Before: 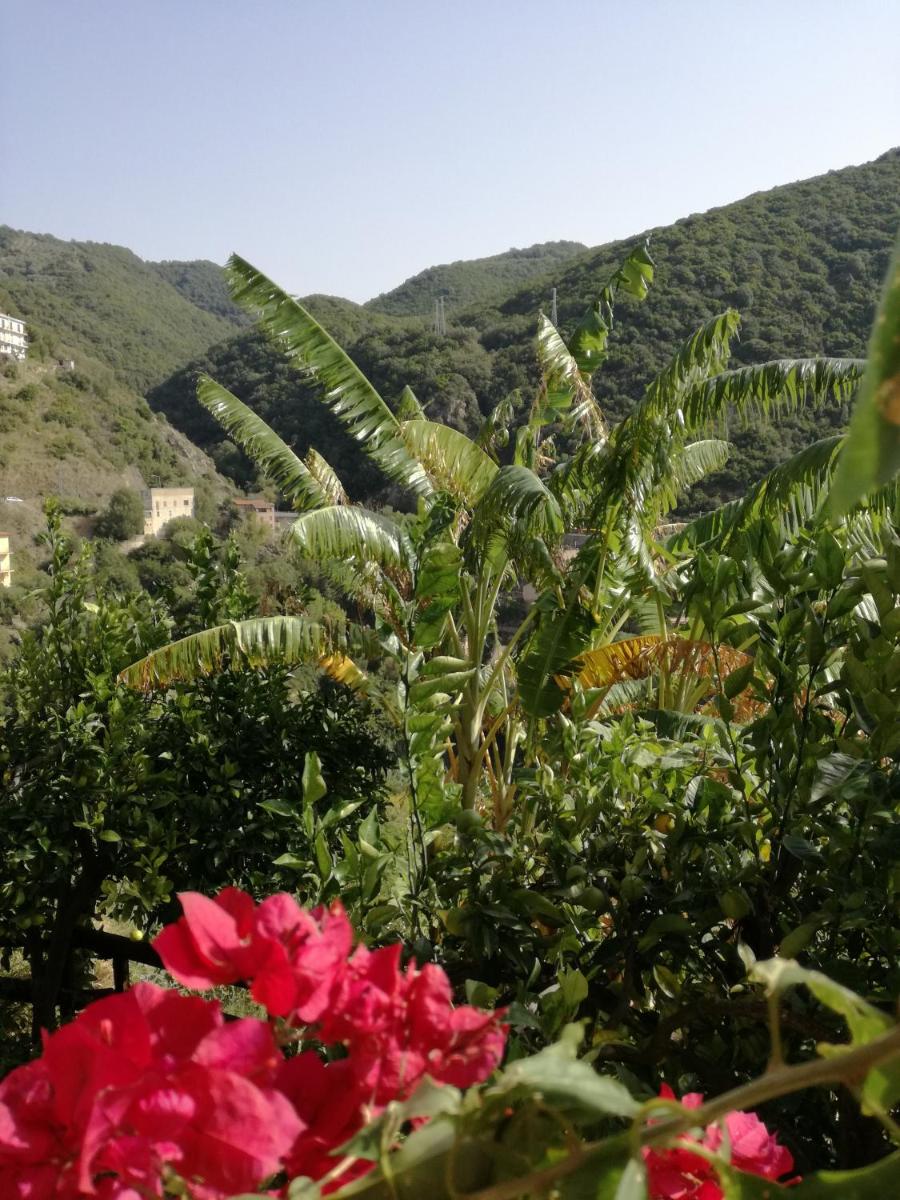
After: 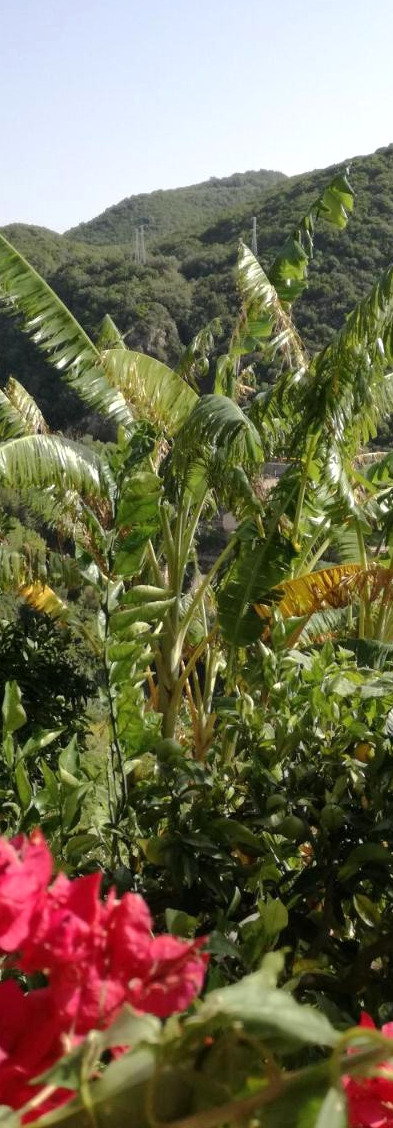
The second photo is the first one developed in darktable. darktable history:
crop: left 33.416%, top 5.956%, right 22.819%
exposure: exposure 0.202 EV, compensate highlight preservation false
